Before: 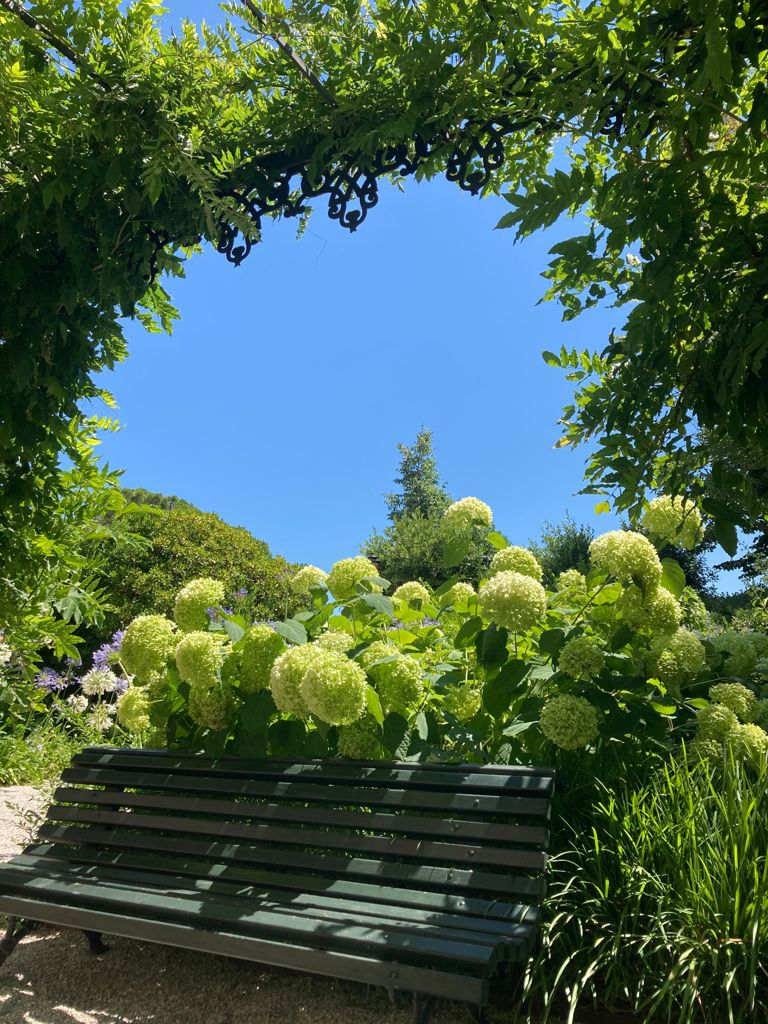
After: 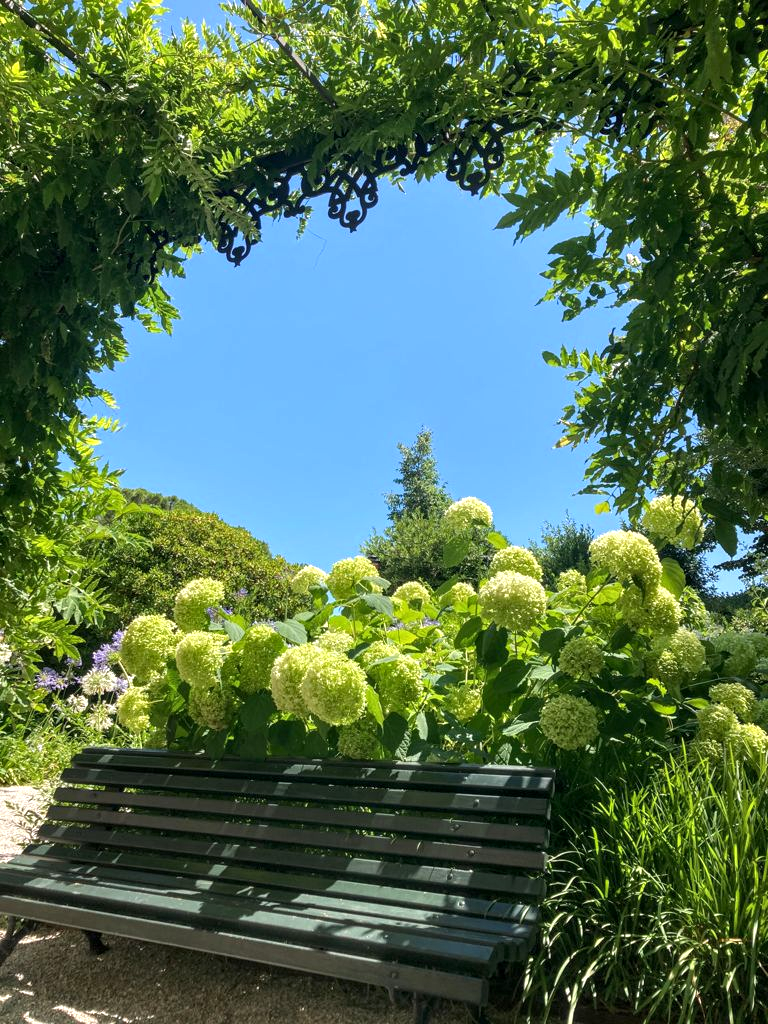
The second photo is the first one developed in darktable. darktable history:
exposure: exposure 0.375 EV, compensate highlight preservation false
local contrast: on, module defaults
